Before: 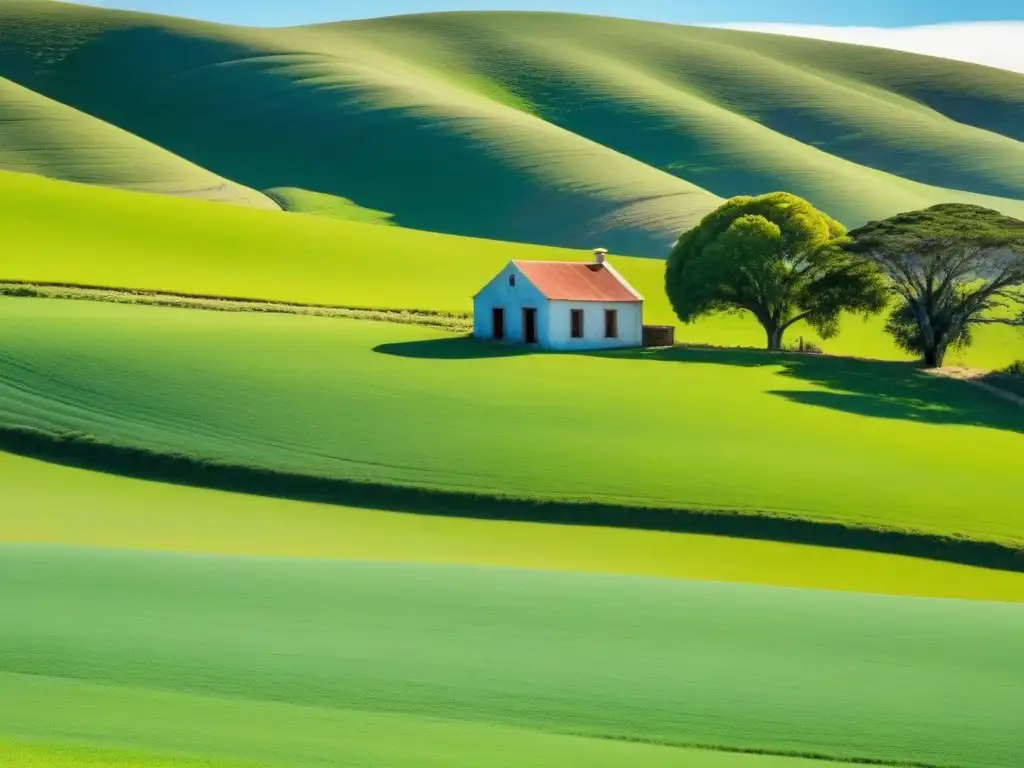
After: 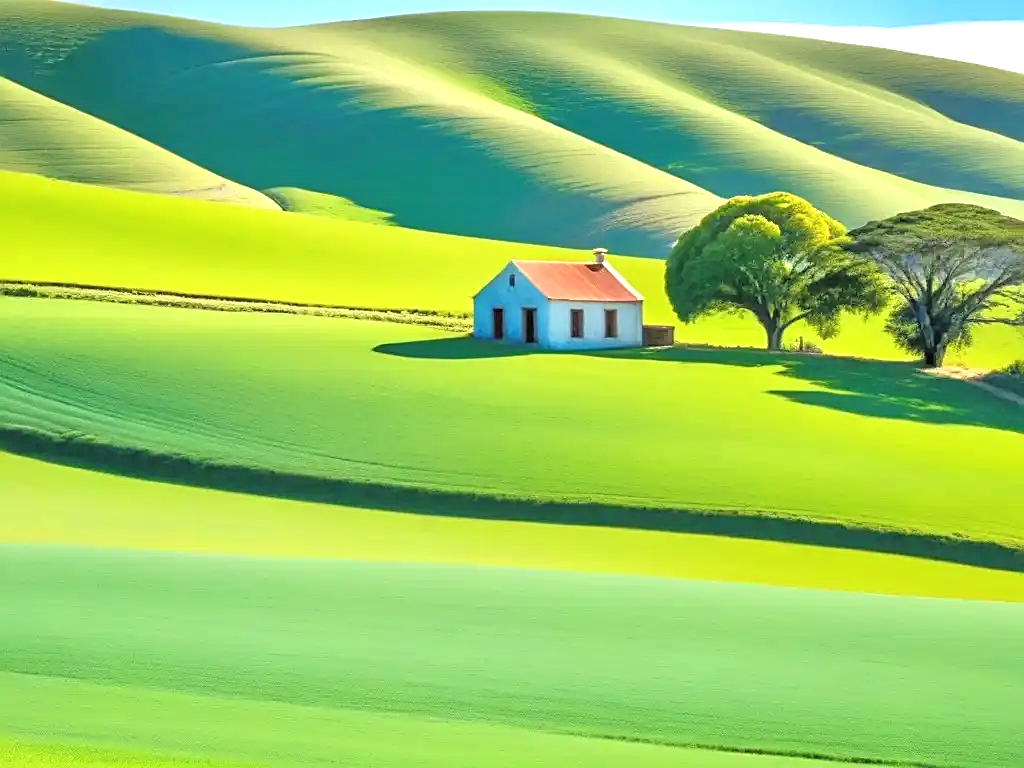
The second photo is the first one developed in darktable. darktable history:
sharpen: amount 0.55
exposure: black level correction -0.002, exposure 0.54 EV, compensate highlight preservation false
tone equalizer: -7 EV 0.15 EV, -6 EV 0.6 EV, -5 EV 1.15 EV, -4 EV 1.33 EV, -3 EV 1.15 EV, -2 EV 0.6 EV, -1 EV 0.15 EV, mask exposure compensation -0.5 EV
